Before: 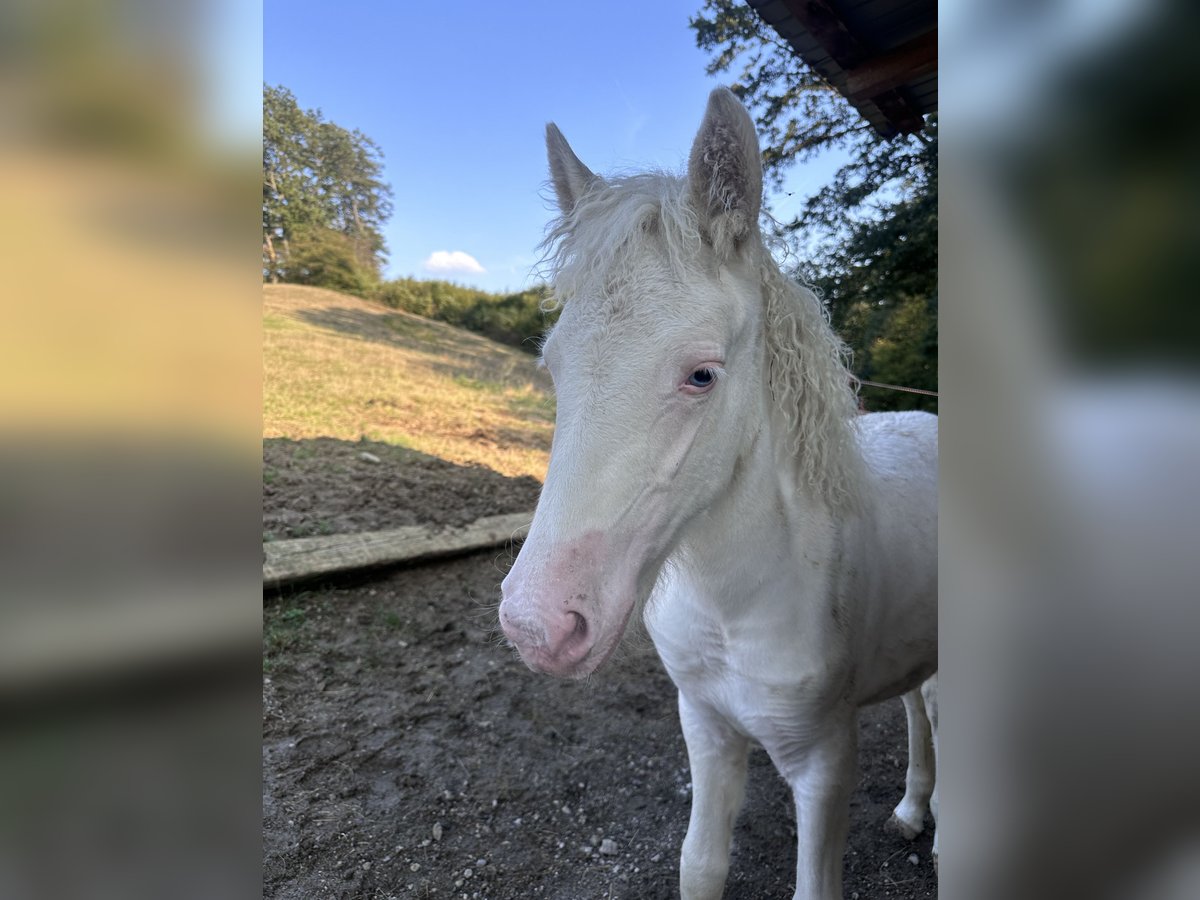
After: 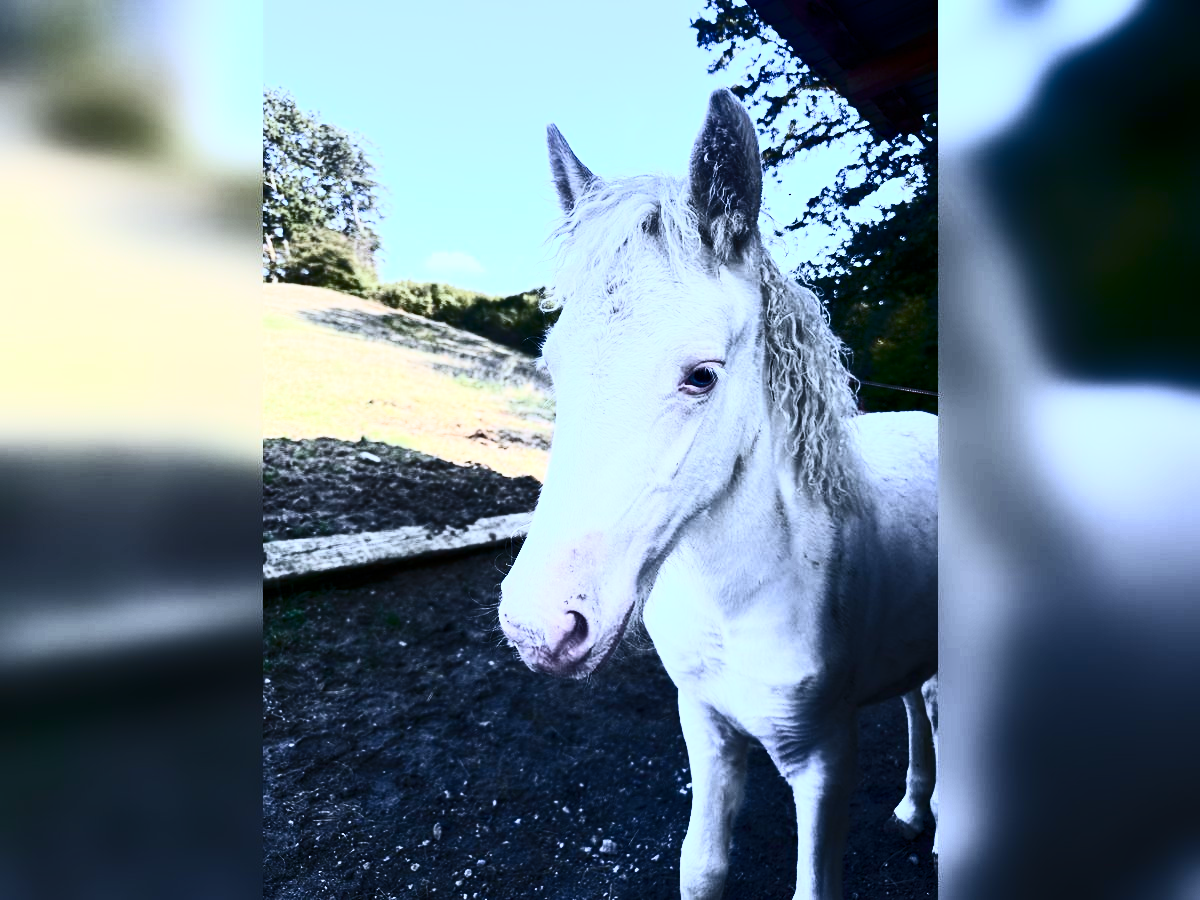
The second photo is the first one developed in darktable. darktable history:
color balance rgb: perceptual saturation grading › global saturation 20%, perceptual saturation grading › highlights -25%, perceptual saturation grading › shadows 25%
white balance: red 0.871, blue 1.249
tone equalizer: -8 EV -0.001 EV, -7 EV 0.001 EV, -6 EV -0.002 EV, -5 EV -0.003 EV, -4 EV -0.062 EV, -3 EV -0.222 EV, -2 EV -0.267 EV, -1 EV 0.105 EV, +0 EV 0.303 EV
contrast brightness saturation: contrast 0.93, brightness 0.2
